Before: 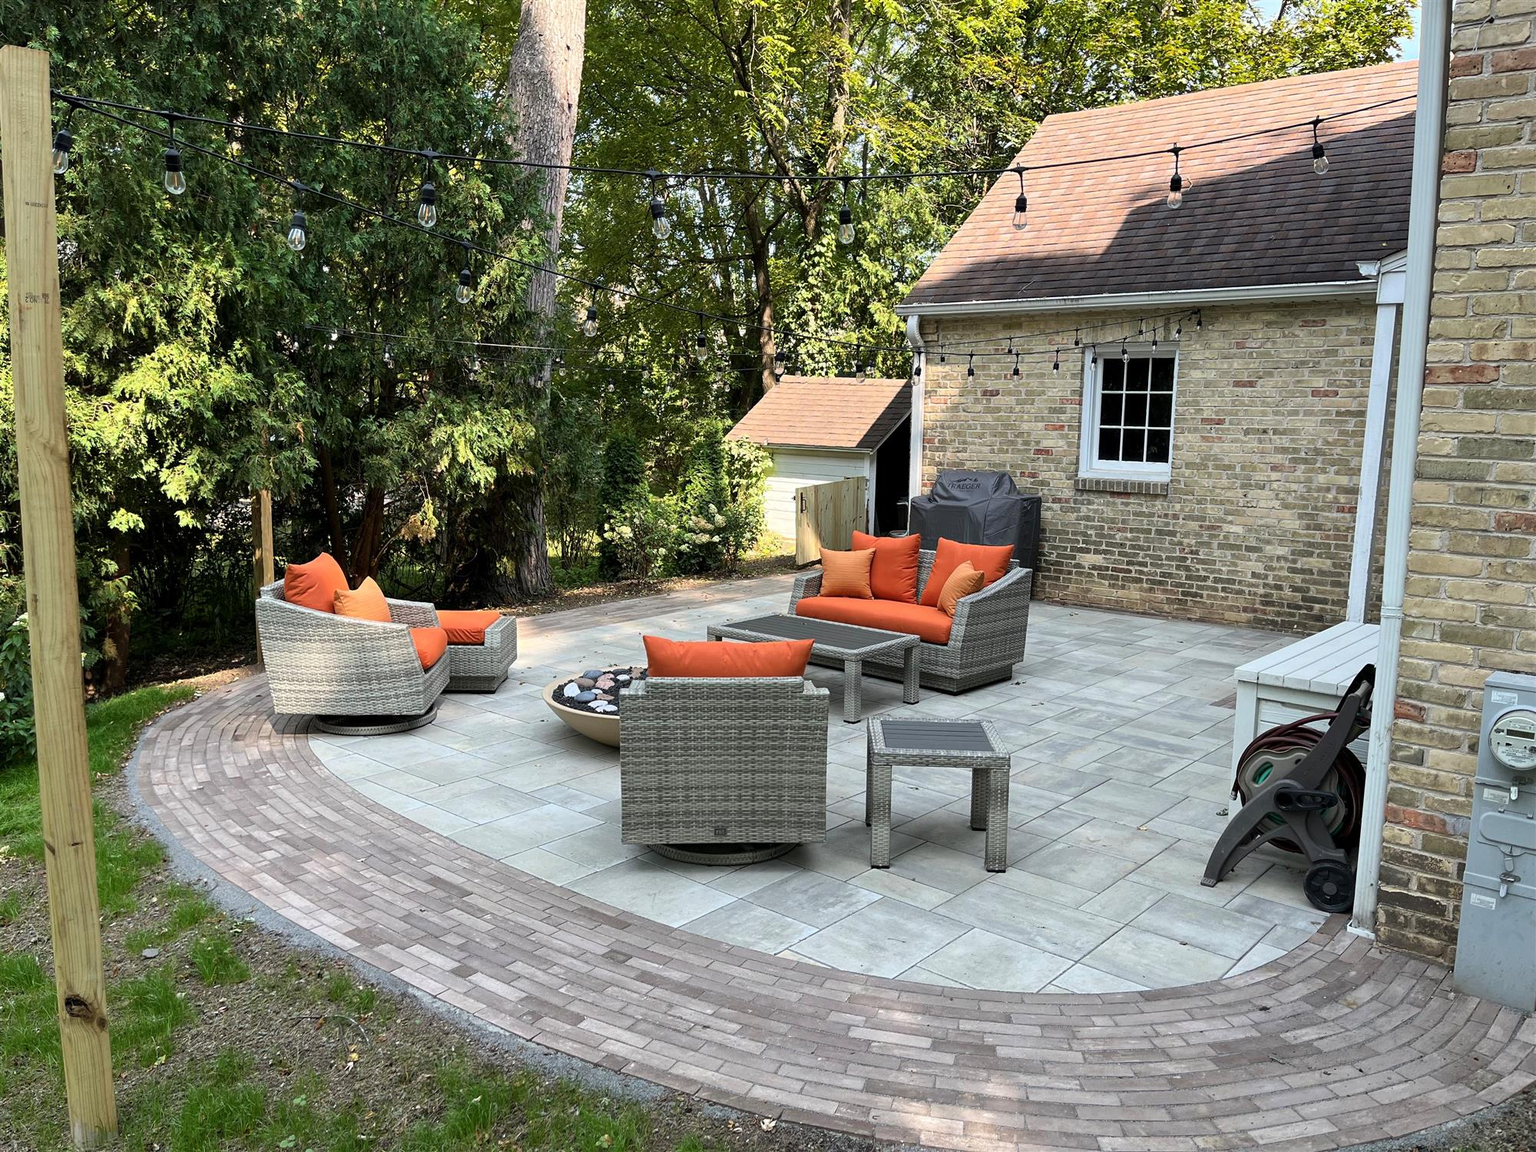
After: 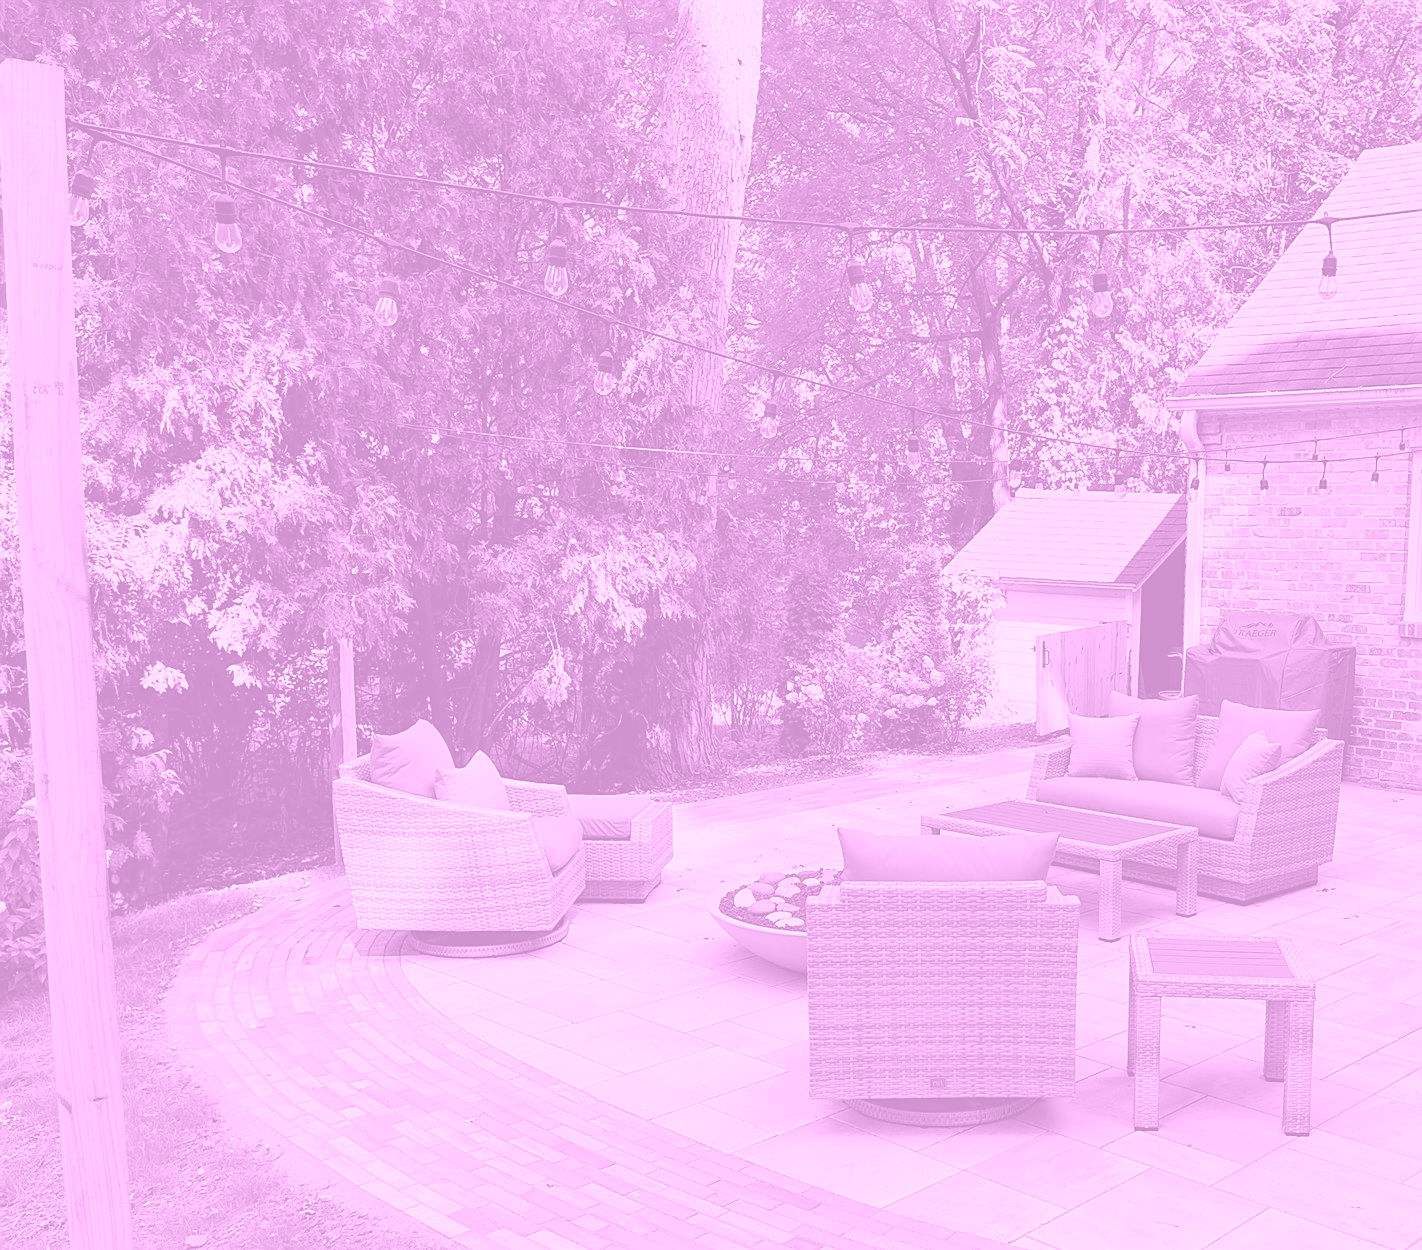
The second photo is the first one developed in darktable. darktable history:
colorize: hue 331.2°, saturation 75%, source mix 30.28%, lightness 70.52%, version 1
crop: right 28.885%, bottom 16.626%
sharpen: radius 1.864, amount 0.398, threshold 1.271
